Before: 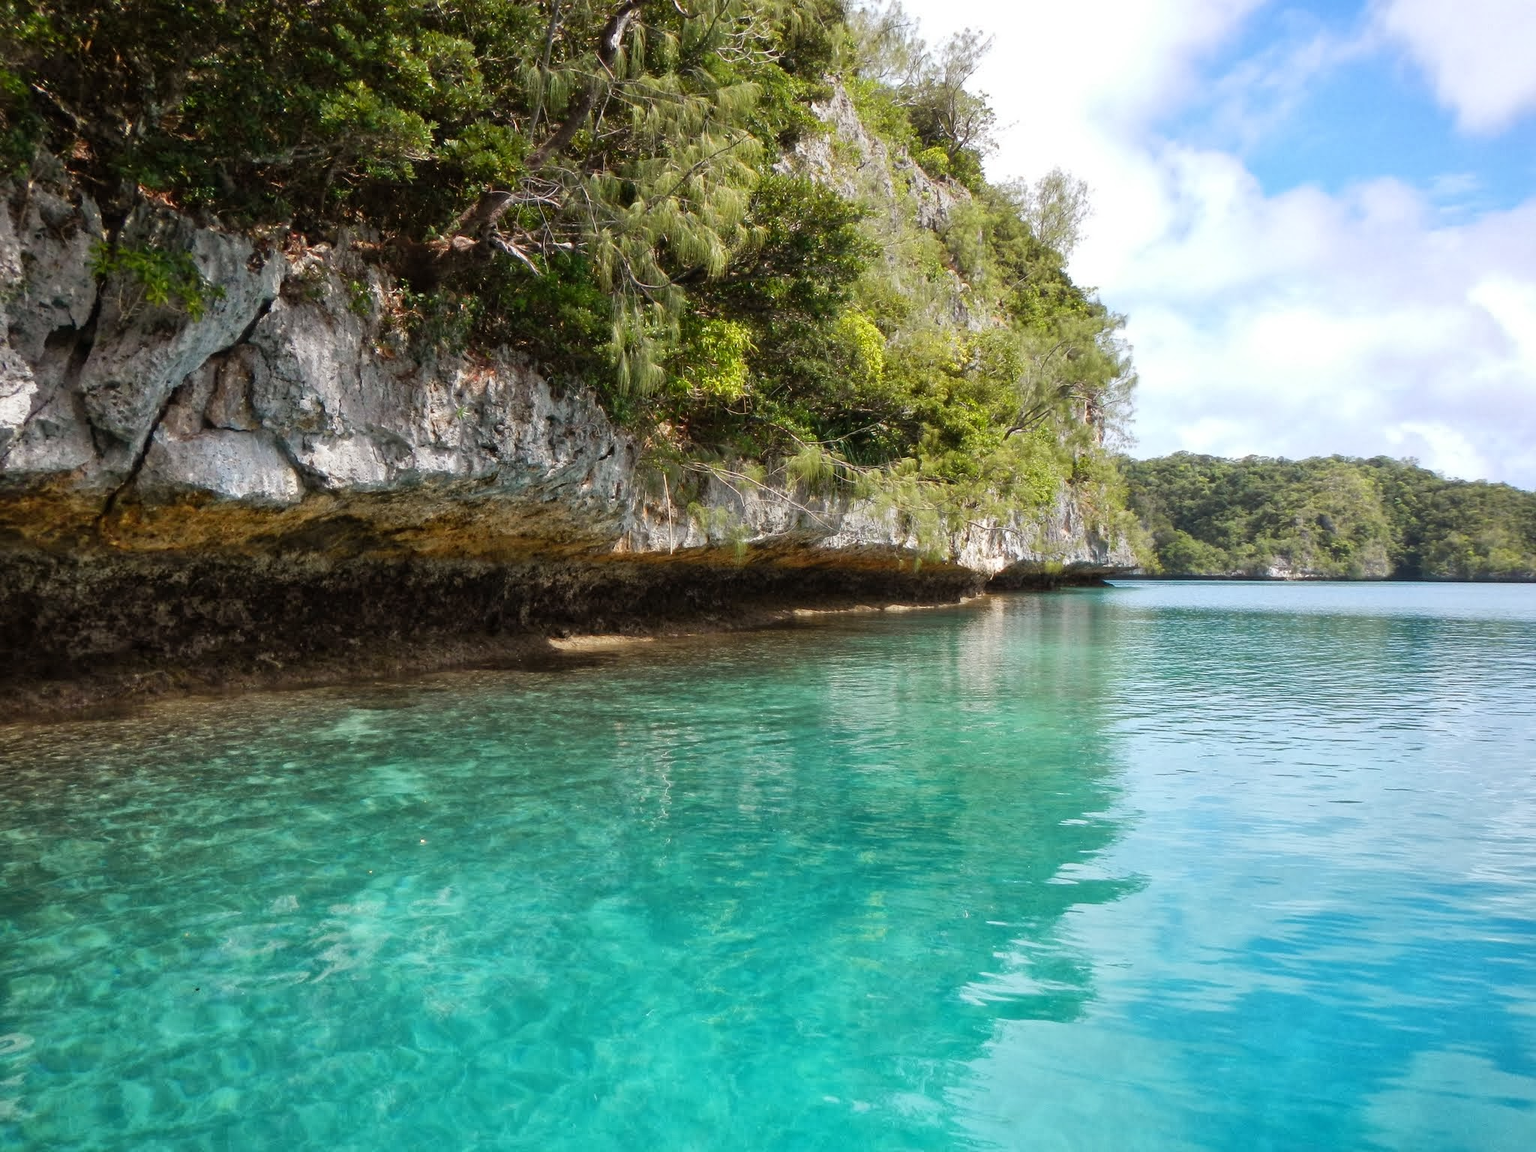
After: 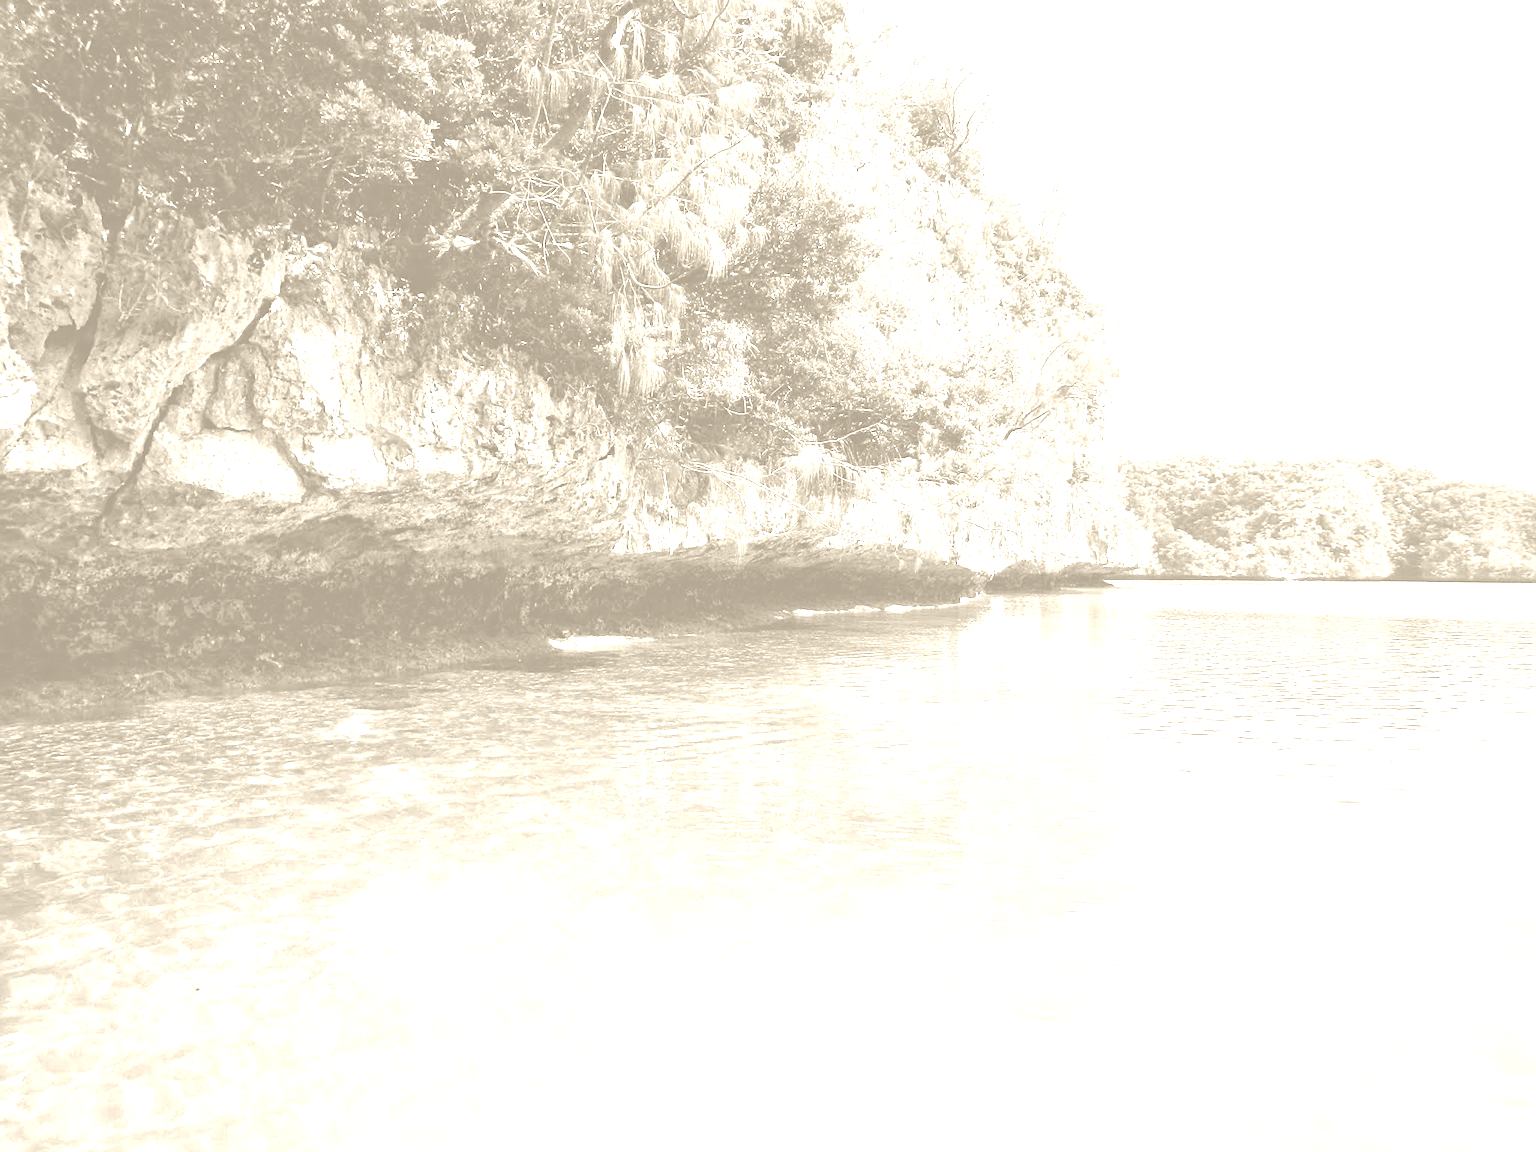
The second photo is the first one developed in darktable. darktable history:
tone equalizer: -8 EV -0.75 EV, -7 EV -0.7 EV, -6 EV -0.6 EV, -5 EV -0.4 EV, -3 EV 0.4 EV, -2 EV 0.6 EV, -1 EV 0.7 EV, +0 EV 0.75 EV, edges refinement/feathering 500, mask exposure compensation -1.57 EV, preserve details no
colorize: hue 36°, saturation 71%, lightness 80.79%
exposure: black level correction 0.001, exposure 0.3 EV, compensate highlight preservation false
sharpen: on, module defaults
